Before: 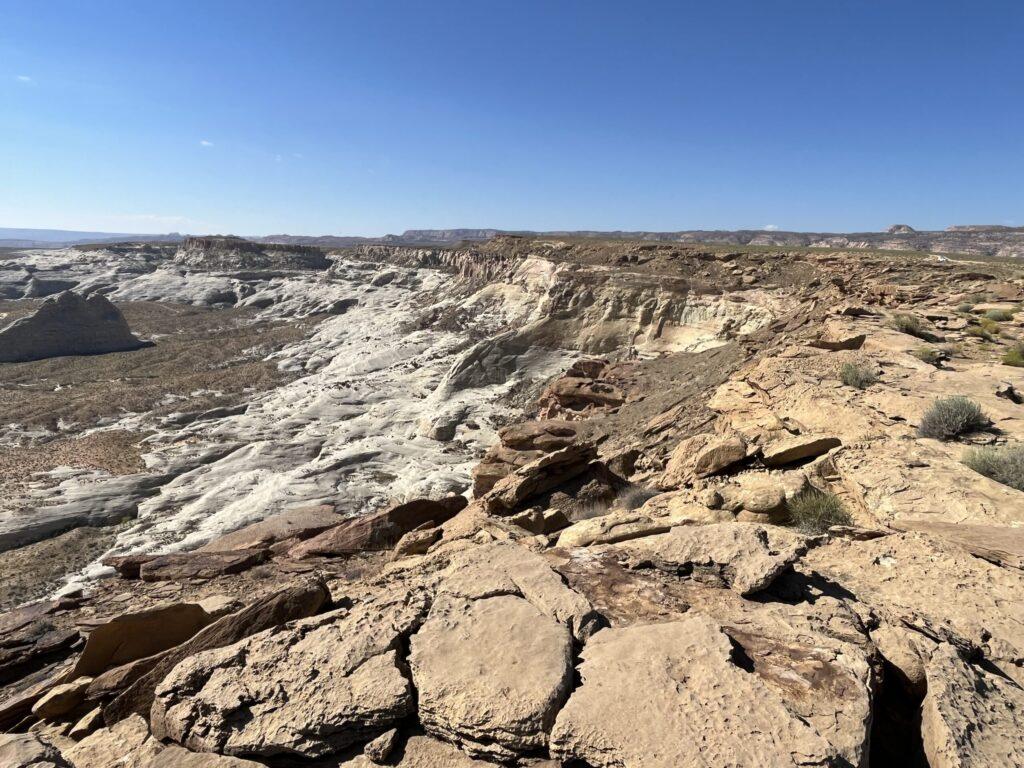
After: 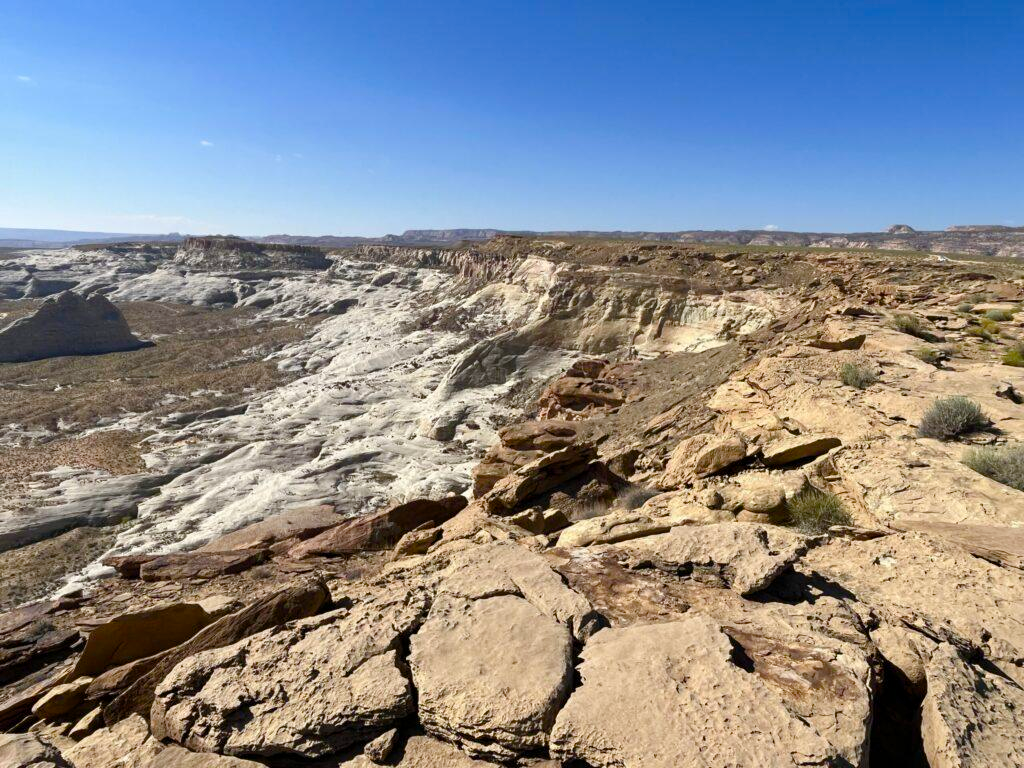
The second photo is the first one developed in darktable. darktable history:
color balance rgb: linear chroma grading › global chroma 15.447%, perceptual saturation grading › global saturation 14.133%, perceptual saturation grading › highlights -25.791%, perceptual saturation grading › shadows 29.499%
